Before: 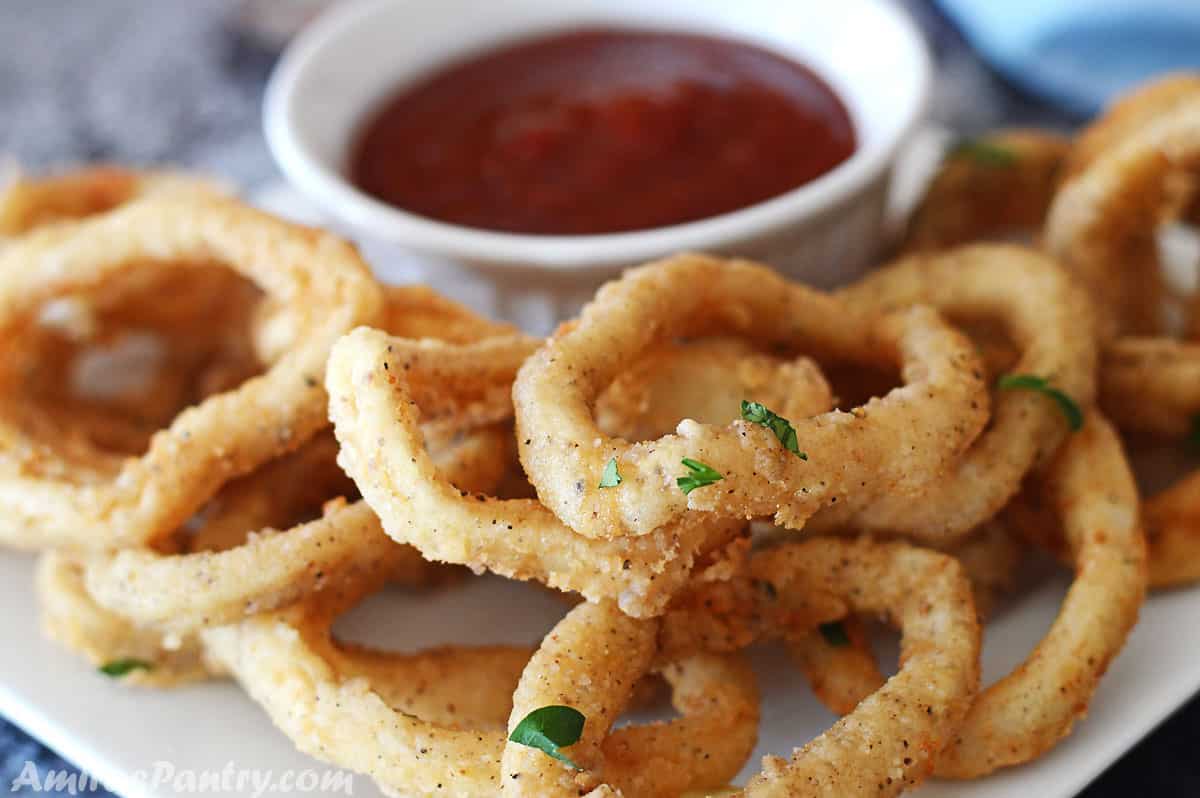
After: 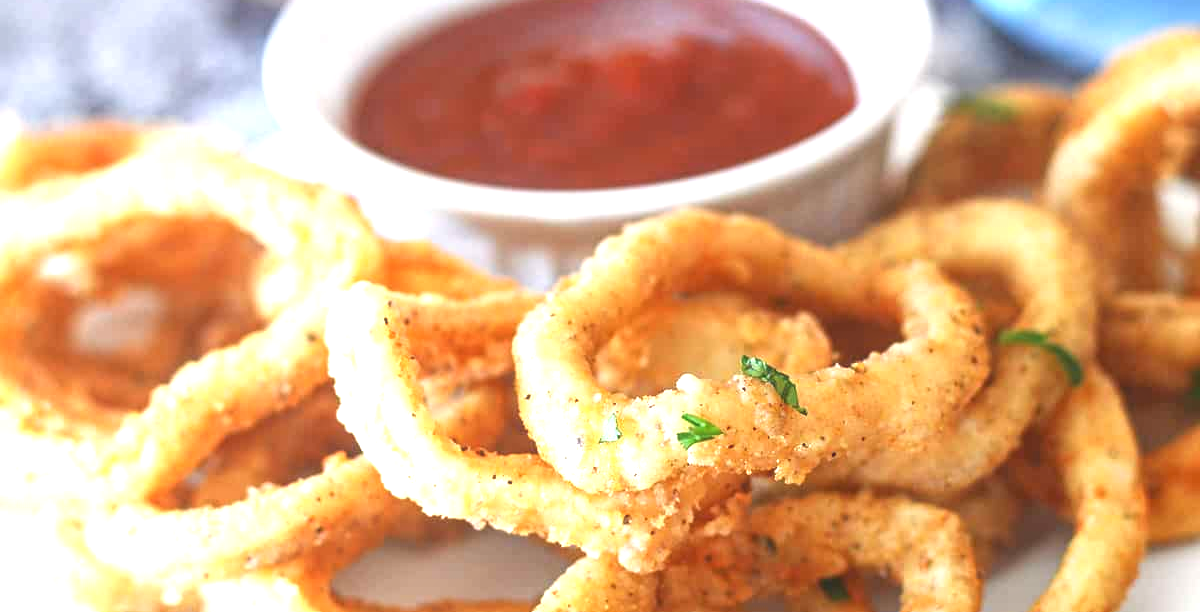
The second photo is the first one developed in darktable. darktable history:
crop: top 5.672%, bottom 17.63%
exposure: black level correction 0, exposure 1.199 EV, compensate exposure bias true, compensate highlight preservation false
local contrast: highlights 47%, shadows 4%, detail 98%
